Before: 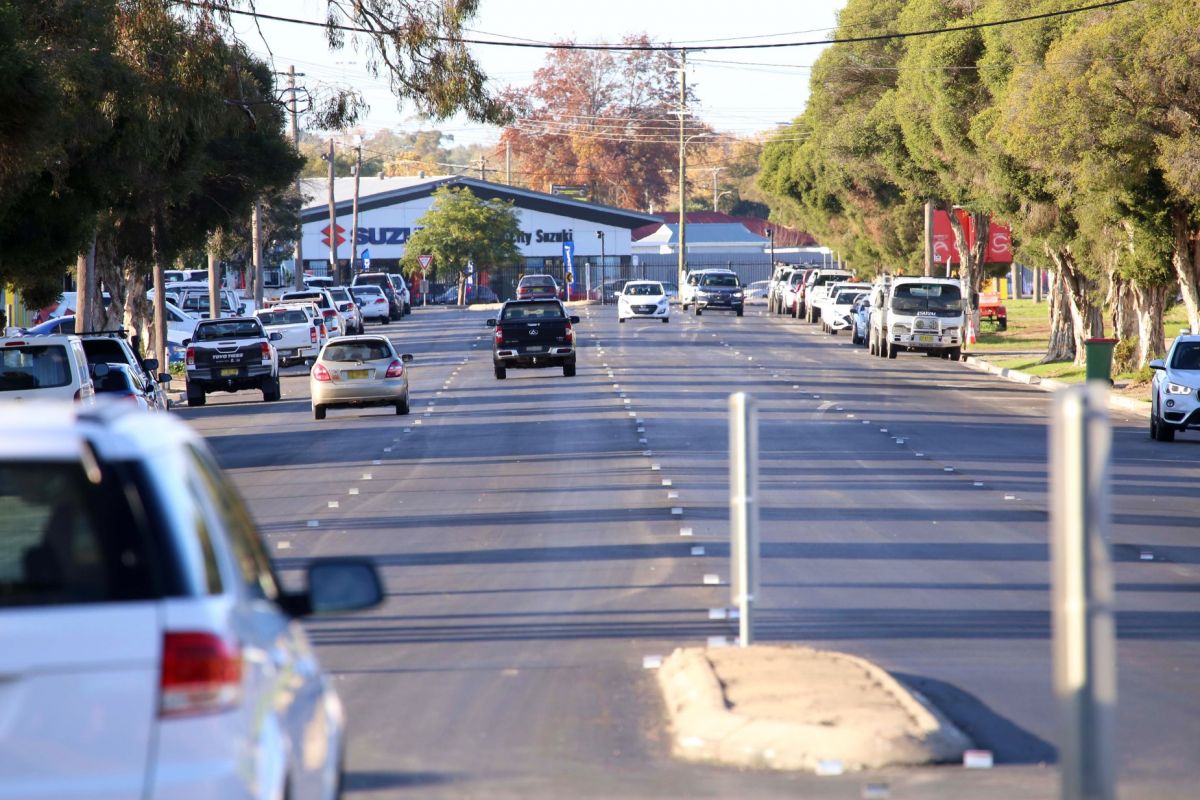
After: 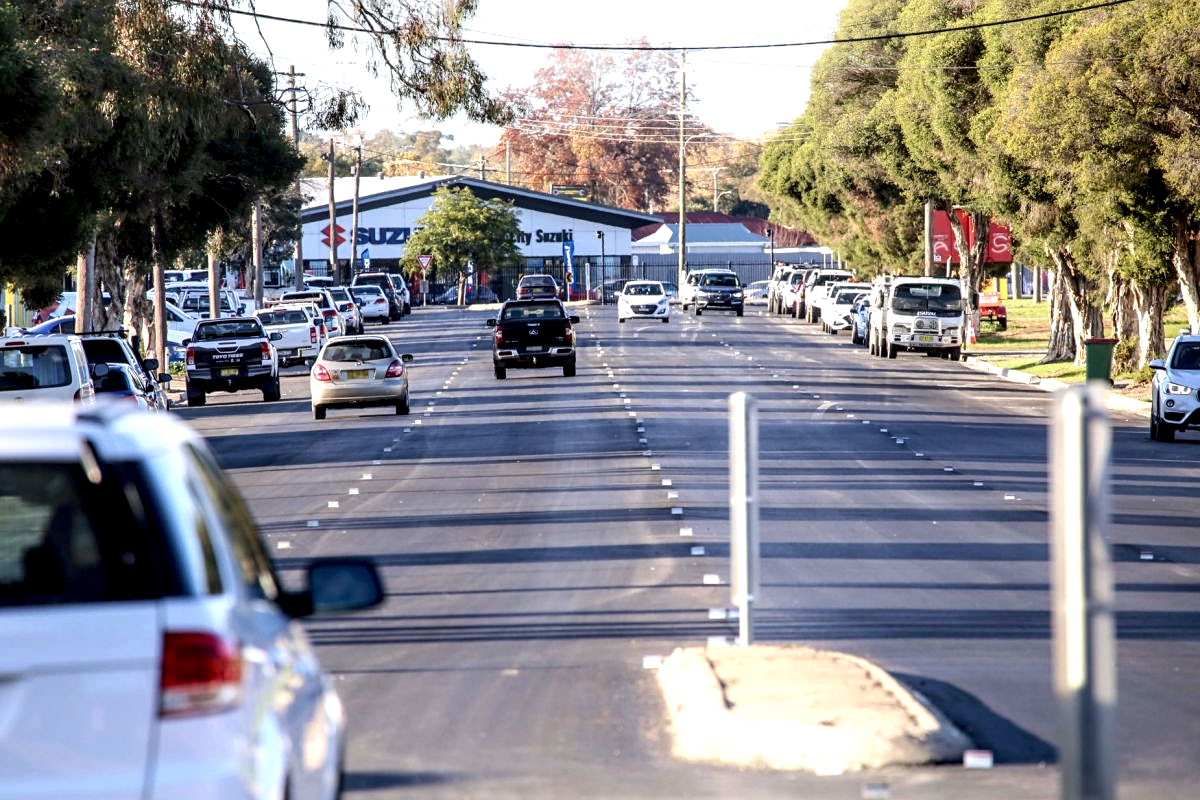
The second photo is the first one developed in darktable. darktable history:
sharpen: amount 0.212
shadows and highlights: highlights 71.26, shadows color adjustment 97.68%, soften with gaussian
local contrast: highlights 63%, shadows 53%, detail 169%, midtone range 0.509
